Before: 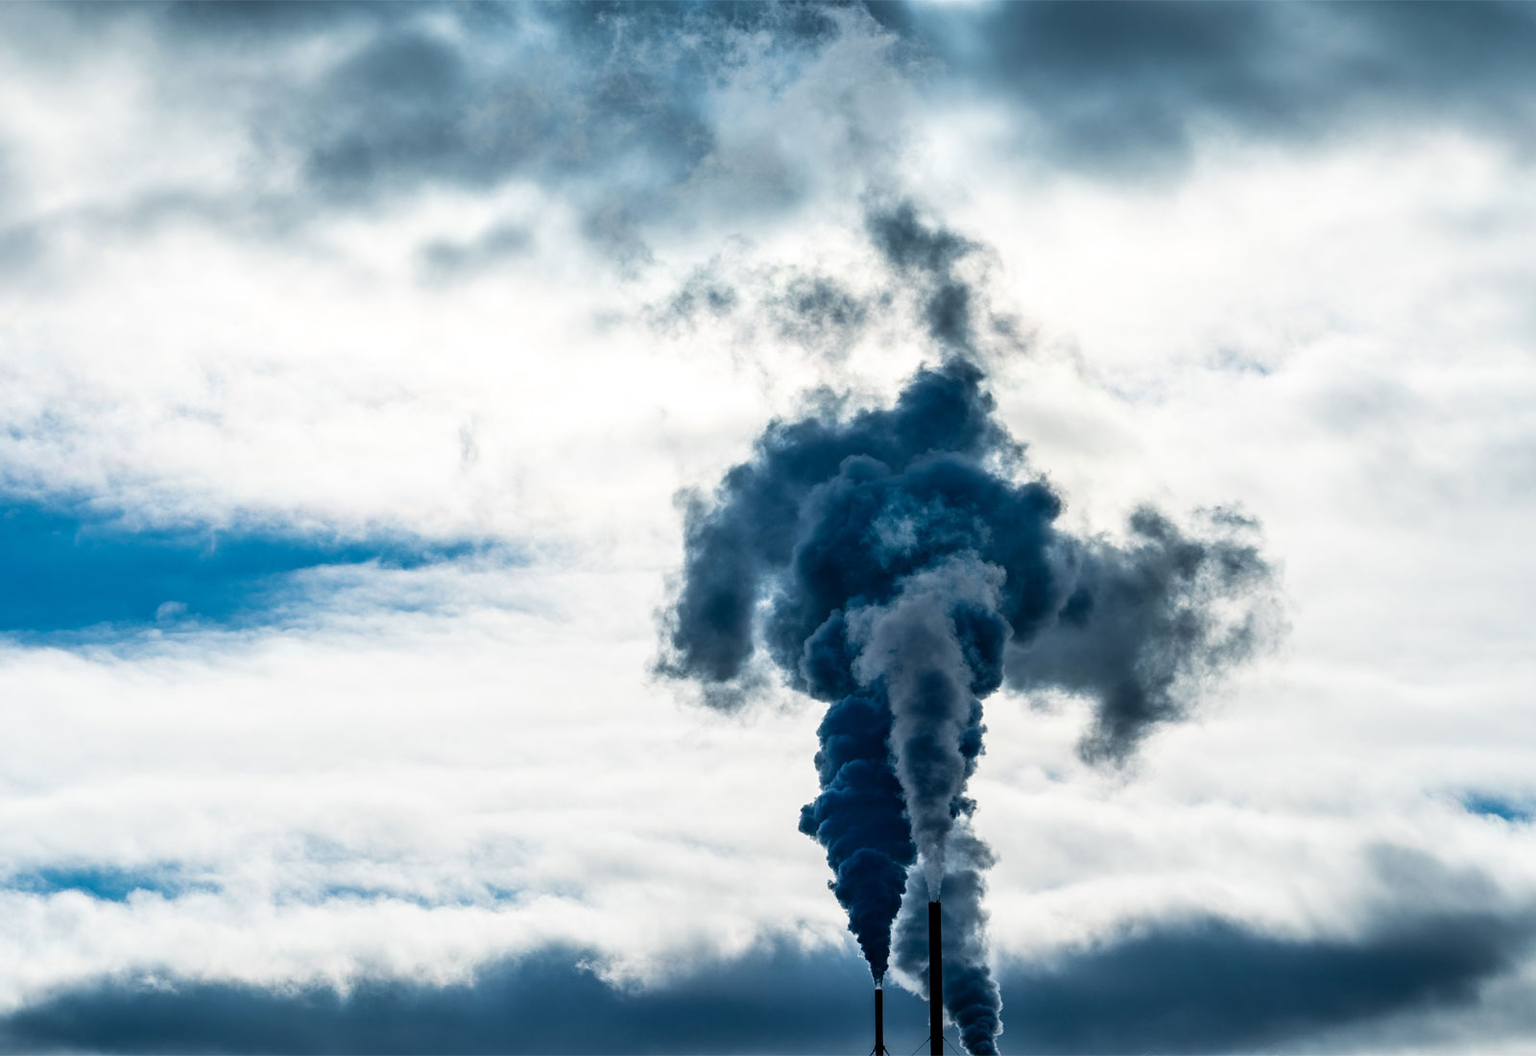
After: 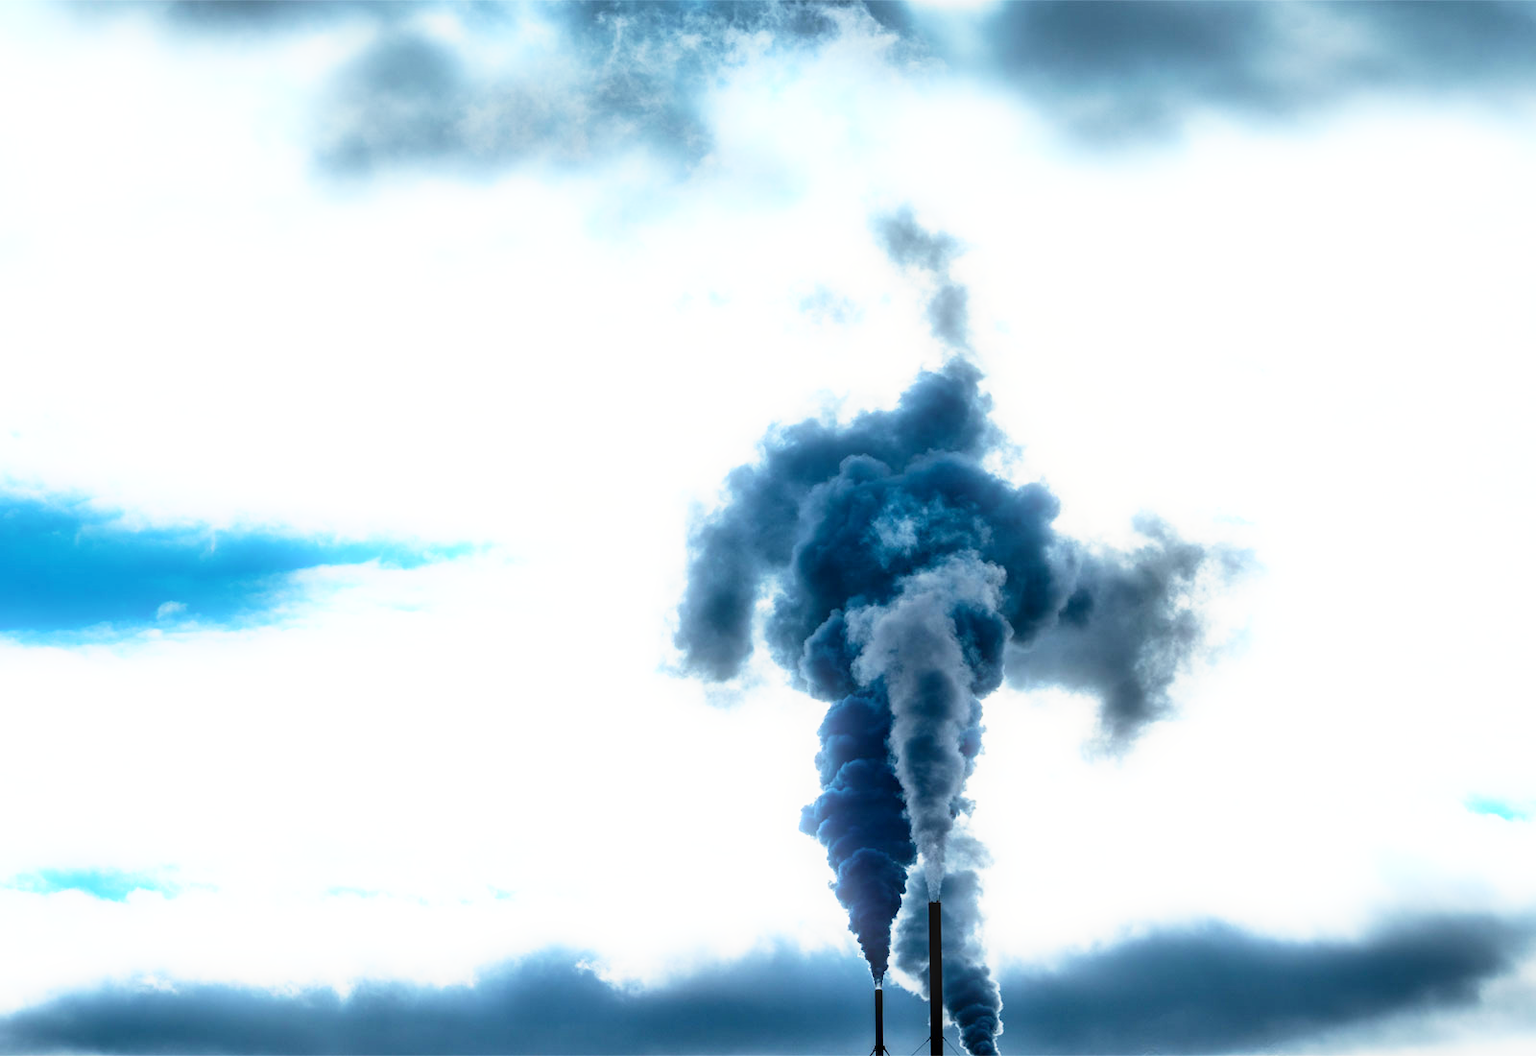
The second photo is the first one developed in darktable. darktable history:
base curve: curves: ch0 [(0, 0) (0.088, 0.125) (0.176, 0.251) (0.354, 0.501) (0.613, 0.749) (1, 0.877)], preserve colors none
exposure: black level correction 0.001, exposure 0.5 EV, compensate exposure bias true, compensate highlight preservation false
bloom: size 5%, threshold 95%, strength 15%
